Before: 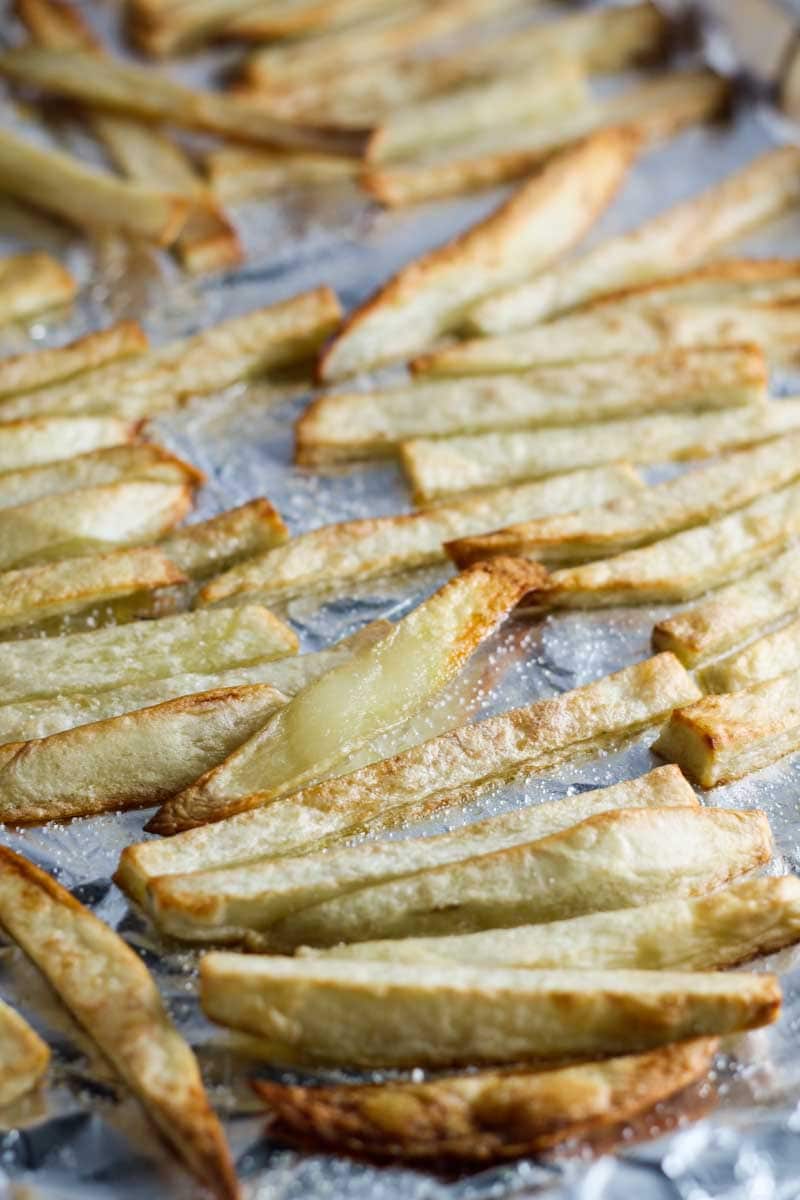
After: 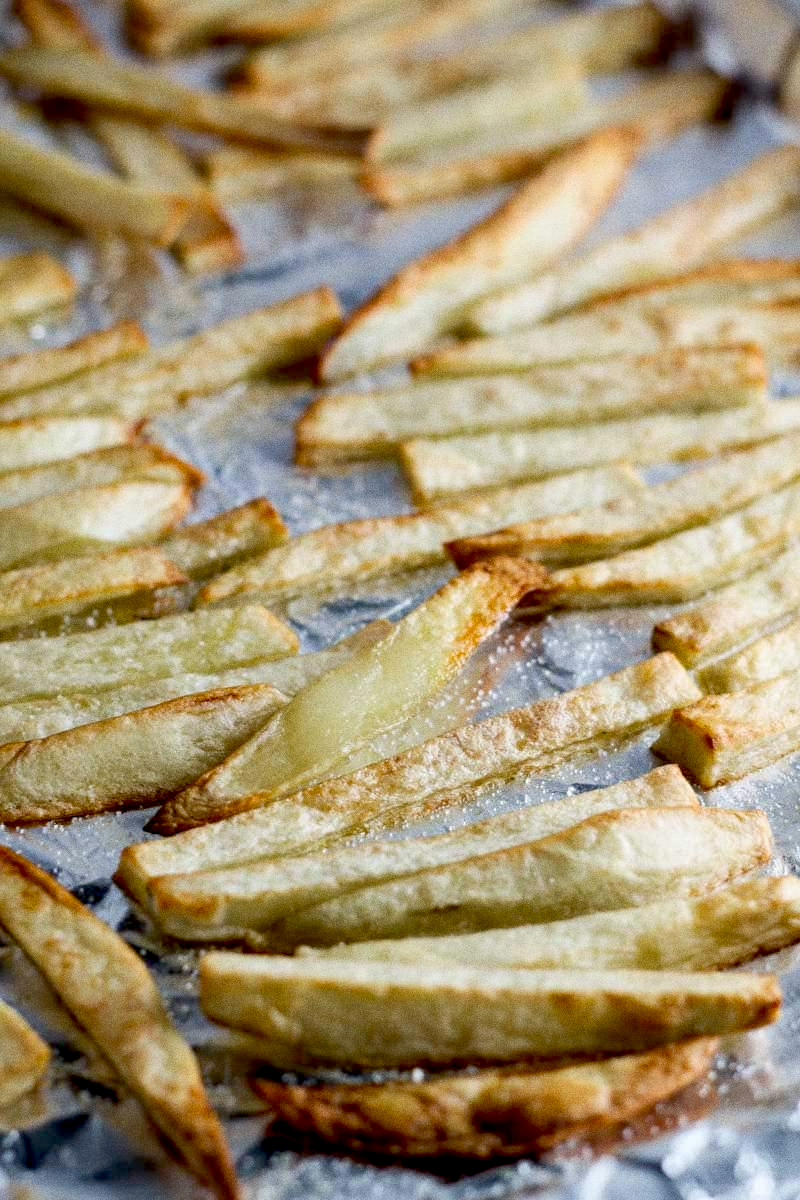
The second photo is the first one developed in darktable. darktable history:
exposure: black level correction 0.016, exposure -0.009 EV, compensate highlight preservation false
grain: coarseness 8.68 ISO, strength 31.94%
